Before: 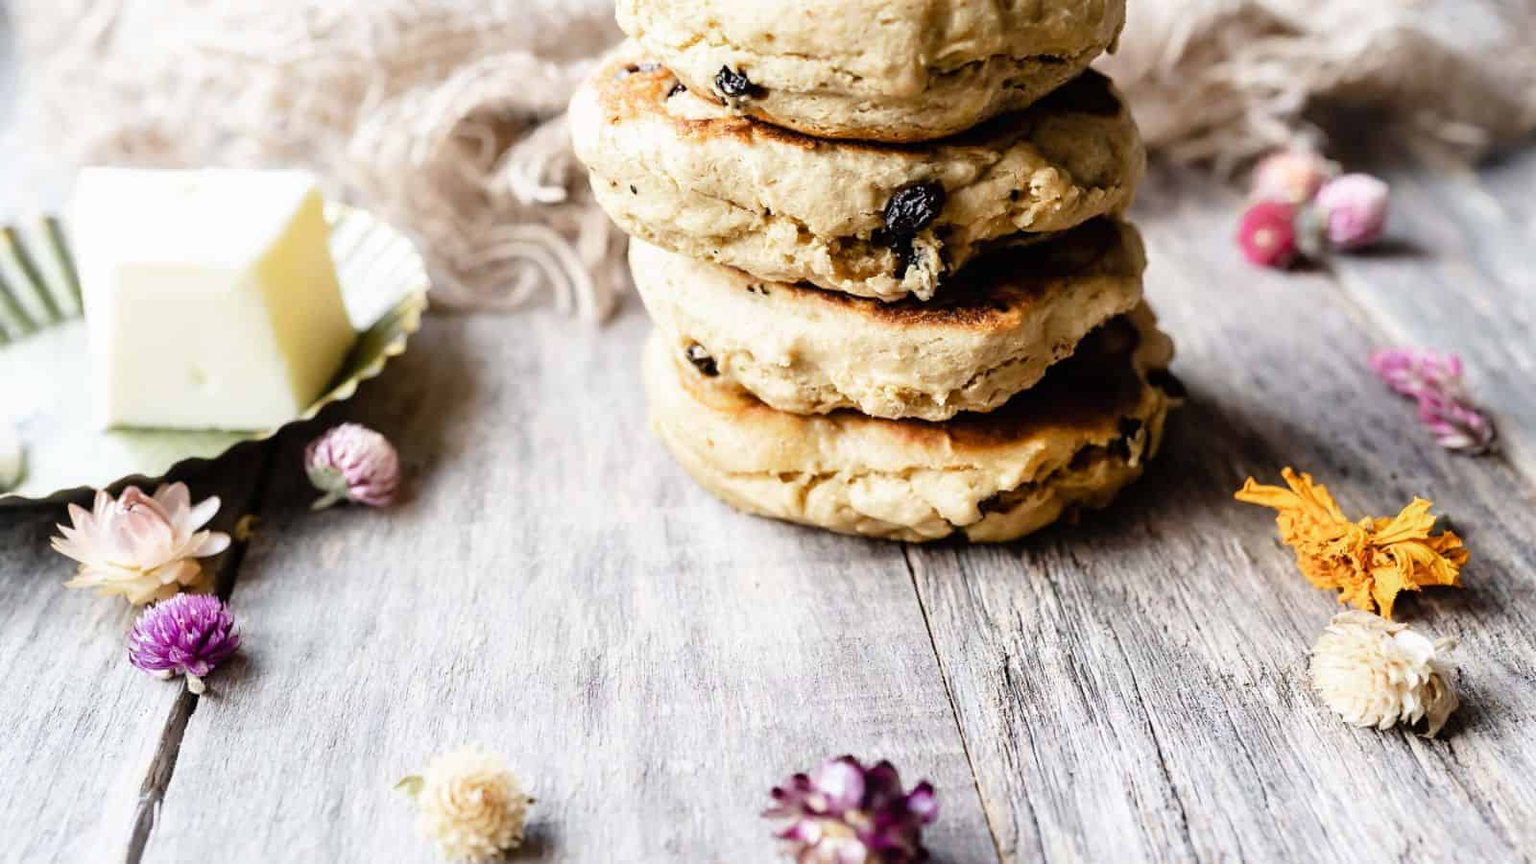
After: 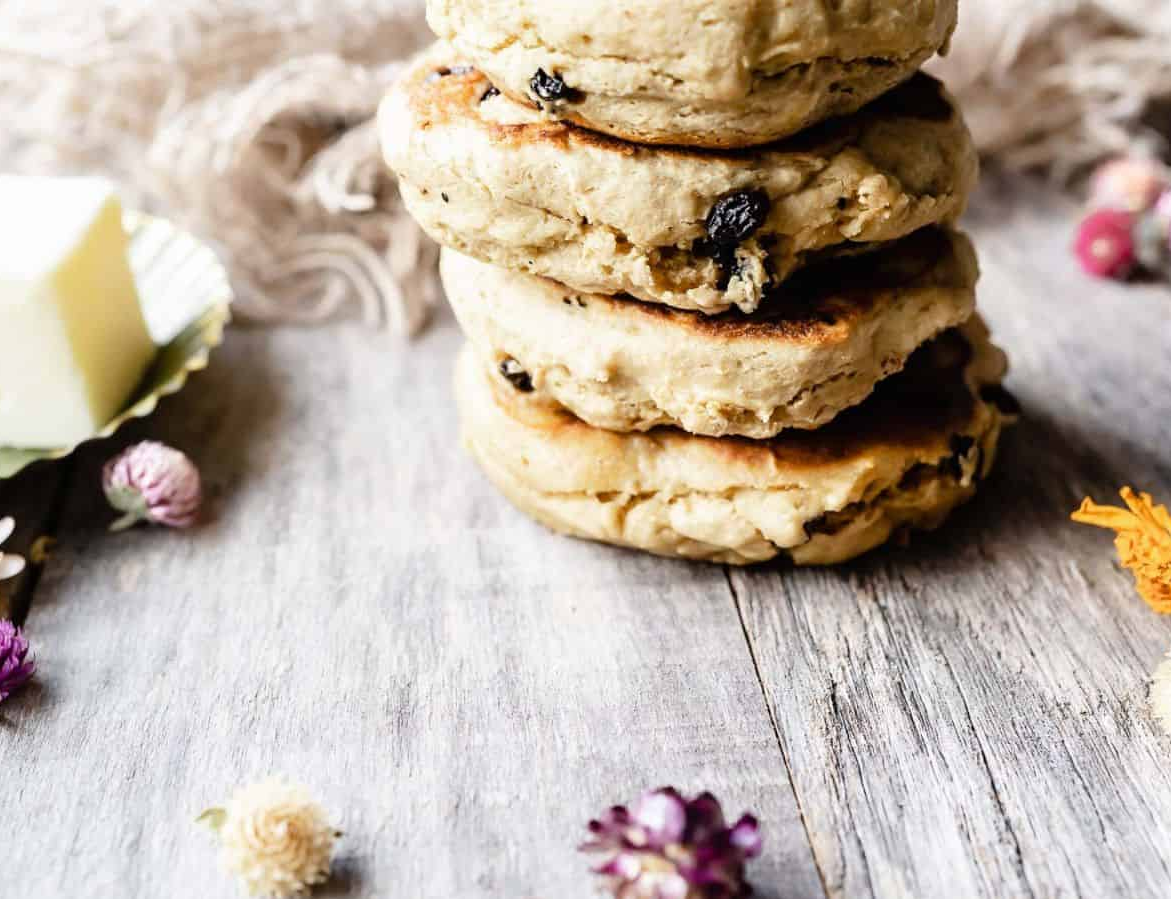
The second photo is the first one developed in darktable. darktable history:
white balance: emerald 1
crop: left 13.443%, right 13.31%
